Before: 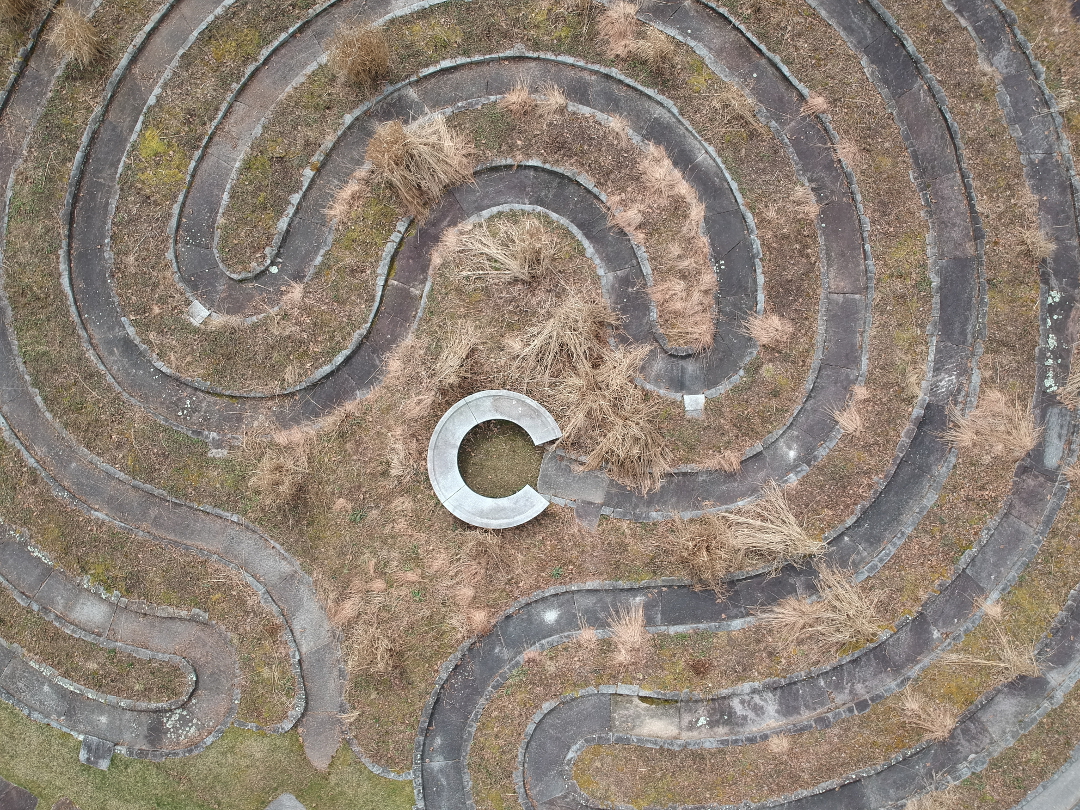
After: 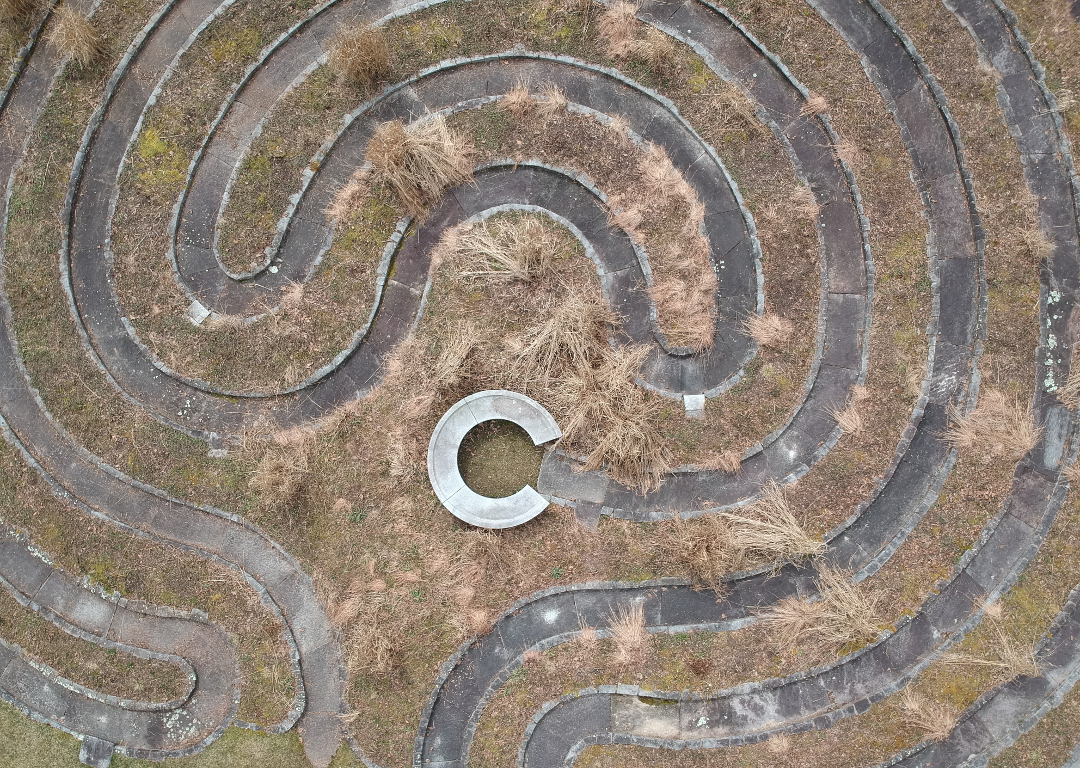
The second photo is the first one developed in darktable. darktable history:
crop and rotate: top 0.007%, bottom 5.071%
